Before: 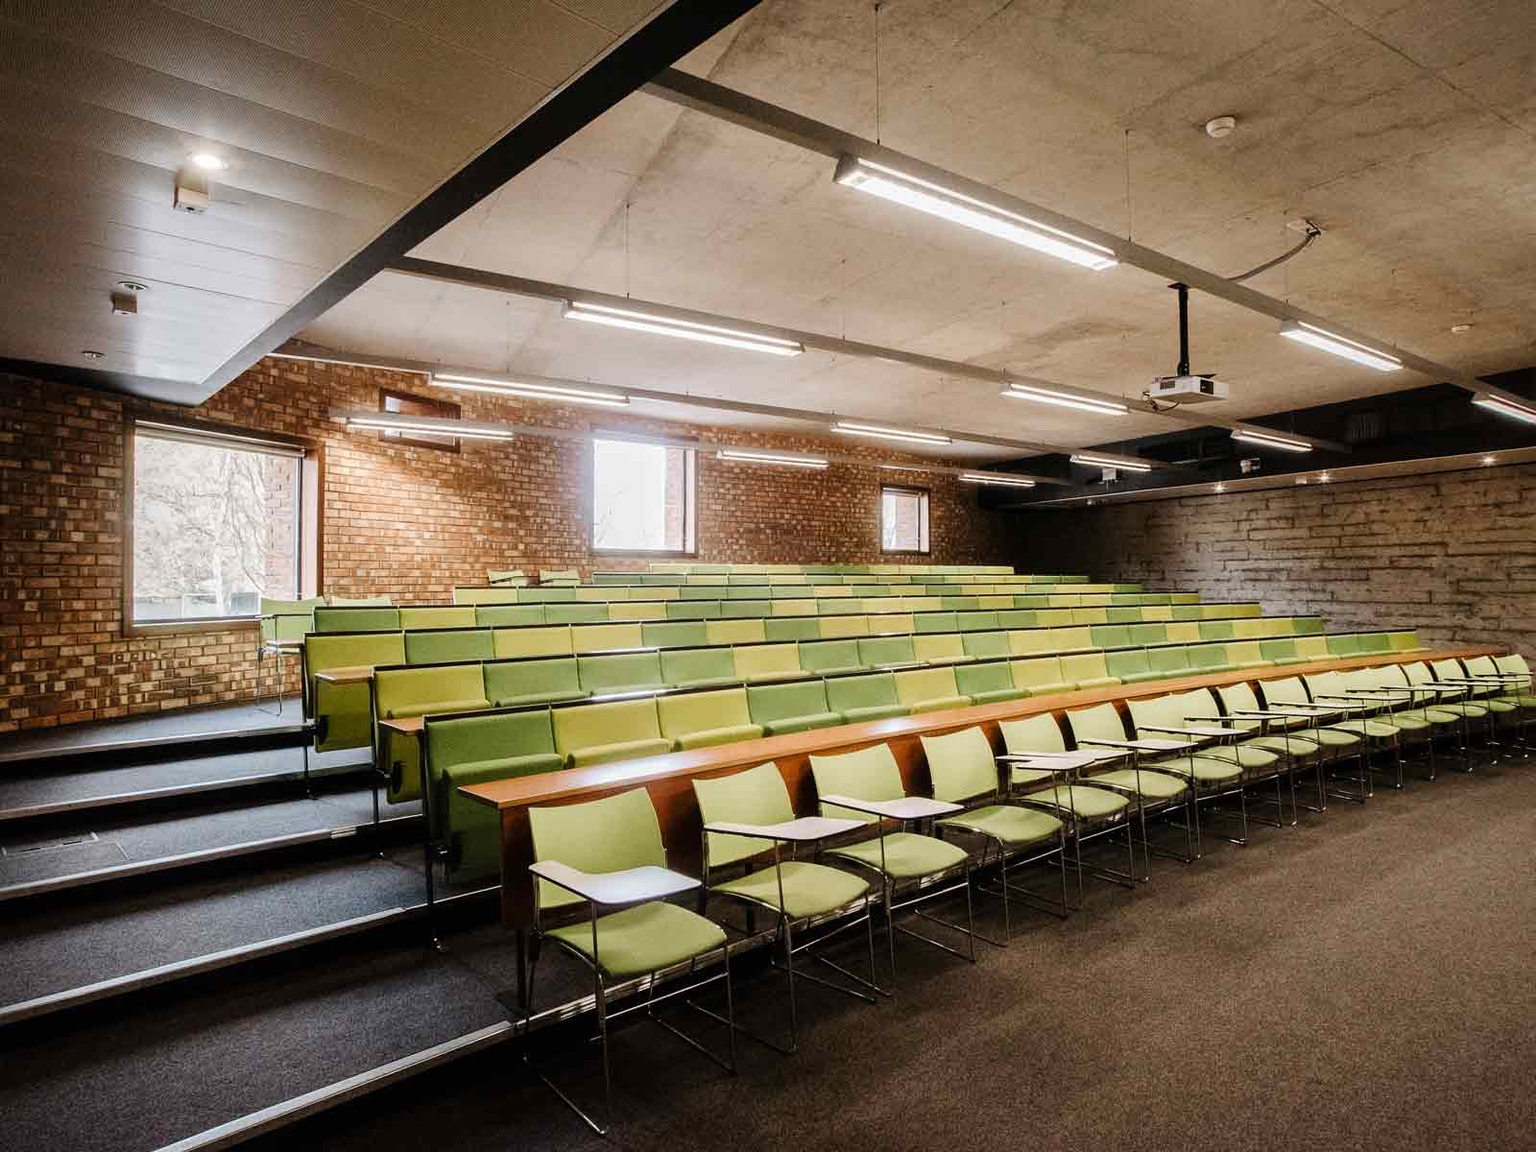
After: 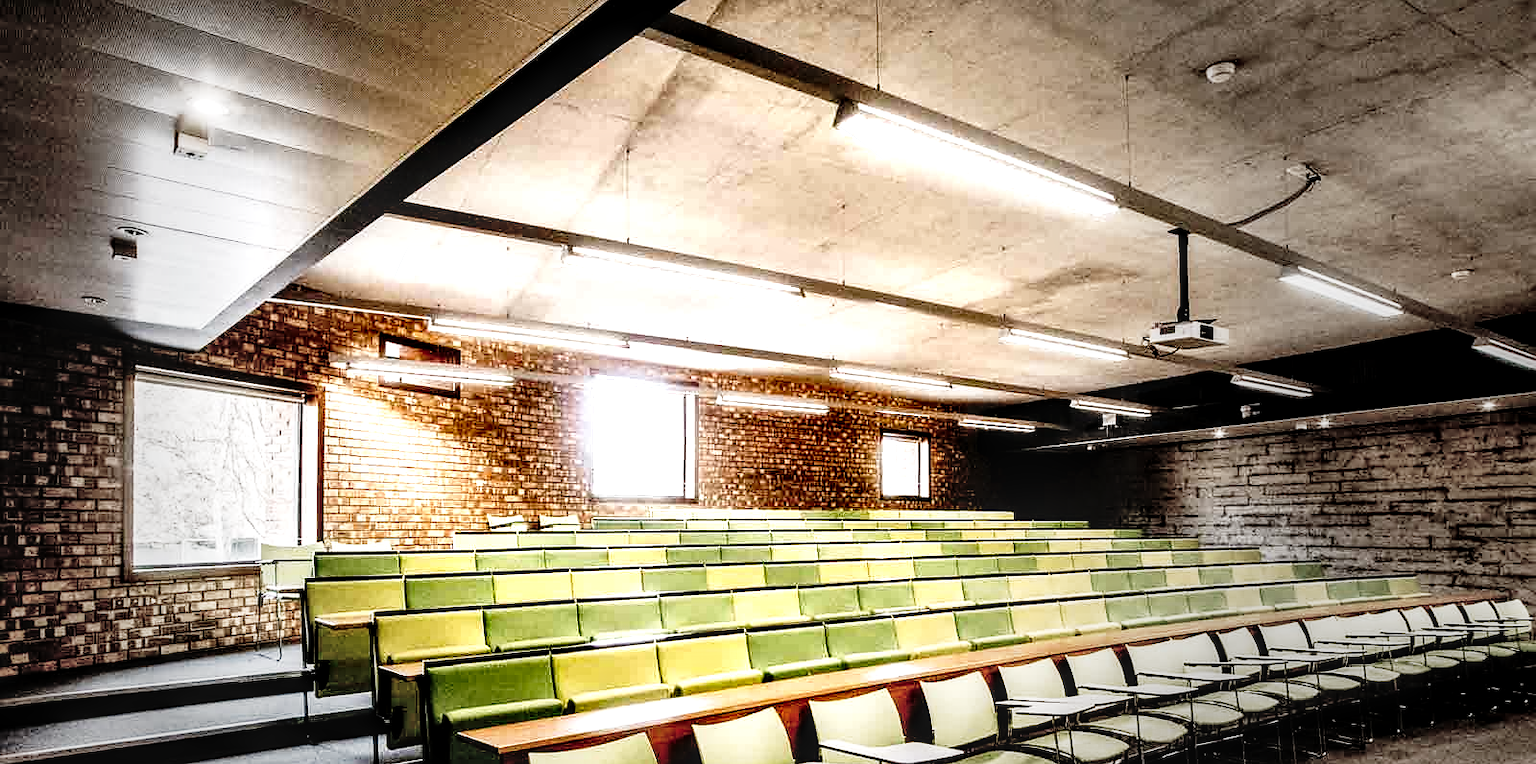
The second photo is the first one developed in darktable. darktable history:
tone curve: curves: ch0 [(0, 0.022) (0.177, 0.086) (0.392, 0.438) (0.704, 0.844) (0.858, 0.938) (1, 0.981)]; ch1 [(0, 0) (0.402, 0.36) (0.476, 0.456) (0.498, 0.501) (0.518, 0.521) (0.58, 0.598) (0.619, 0.65) (0.692, 0.737) (1, 1)]; ch2 [(0, 0) (0.415, 0.438) (0.483, 0.499) (0.503, 0.507) (0.526, 0.537) (0.563, 0.624) (0.626, 0.714) (0.699, 0.753) (0.997, 0.858)], preserve colors none
local contrast: detail 160%
crop and rotate: top 4.822%, bottom 28.776%
shadows and highlights: radius 112.31, shadows 51.21, white point adjustment 9.06, highlights -5.07, highlights color adjustment 53.26%, soften with gaussian
contrast equalizer: octaves 7, y [[0.439, 0.44, 0.442, 0.457, 0.493, 0.498], [0.5 ×6], [0.5 ×6], [0 ×6], [0 ×6]], mix -0.995
levels: levels [0, 0.498, 0.996]
sharpen: radius 1.48, amount 0.398, threshold 1.434
vignetting: fall-off start 39.06%, fall-off radius 41.04%, center (-0.118, -0.006), unbound false
